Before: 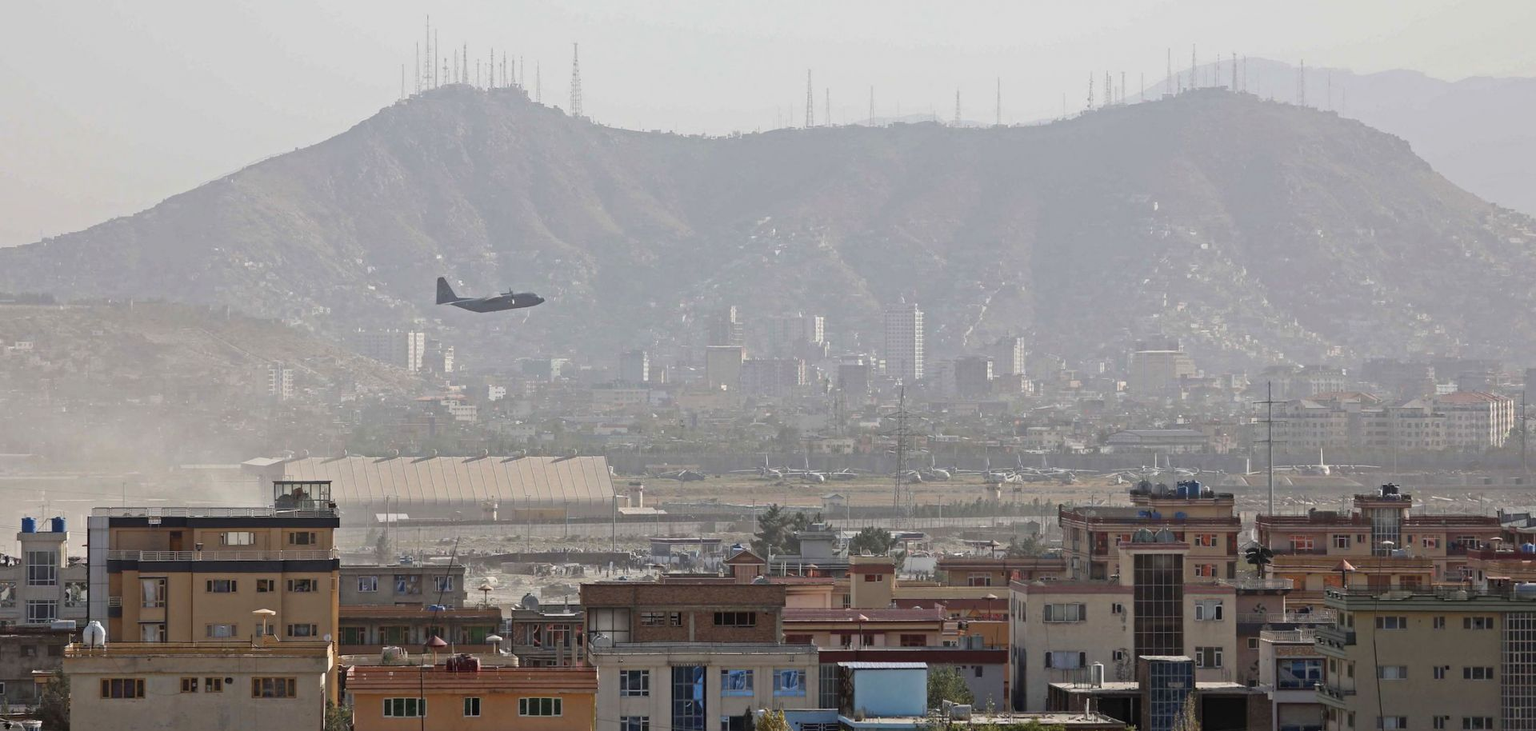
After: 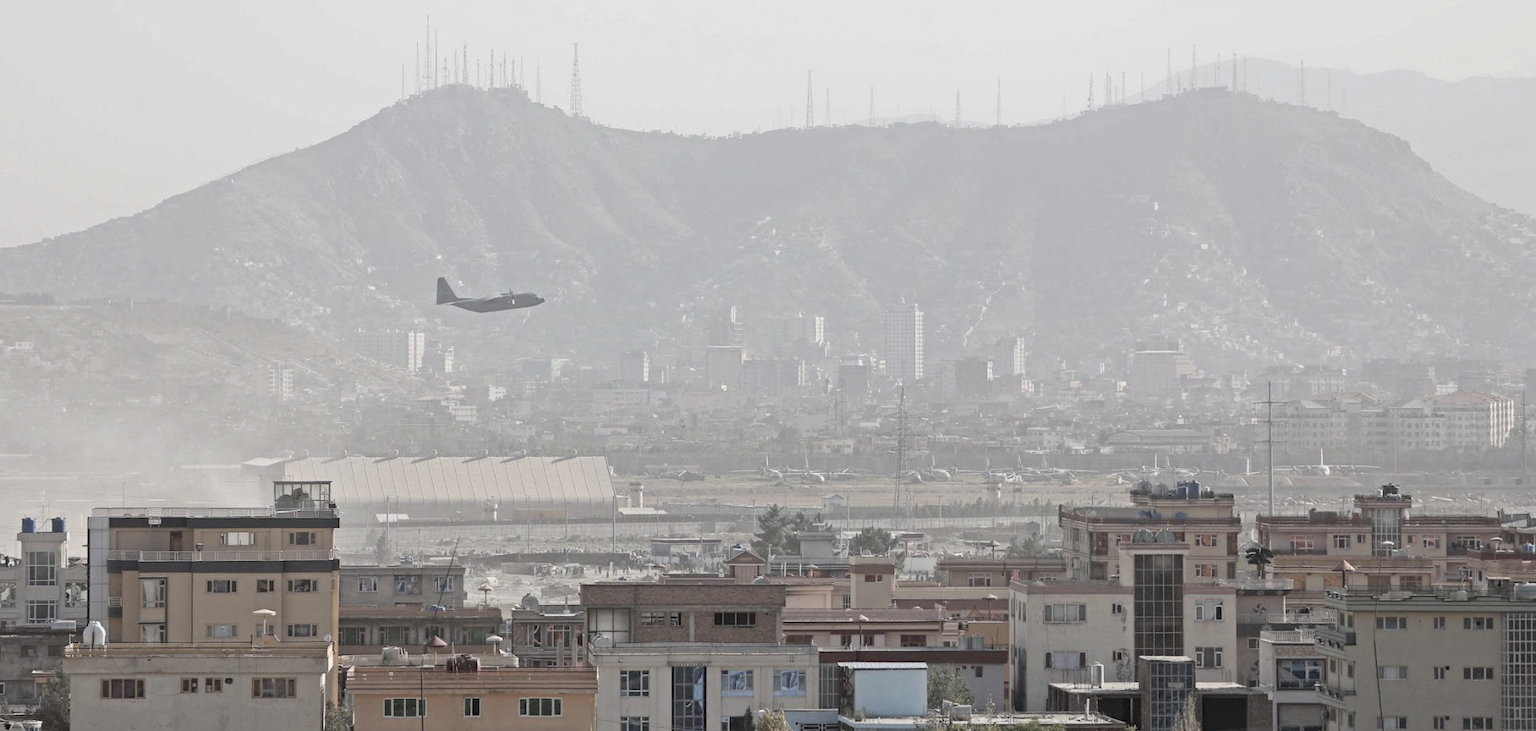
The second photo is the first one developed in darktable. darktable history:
contrast brightness saturation: brightness 0.186, saturation -0.498
